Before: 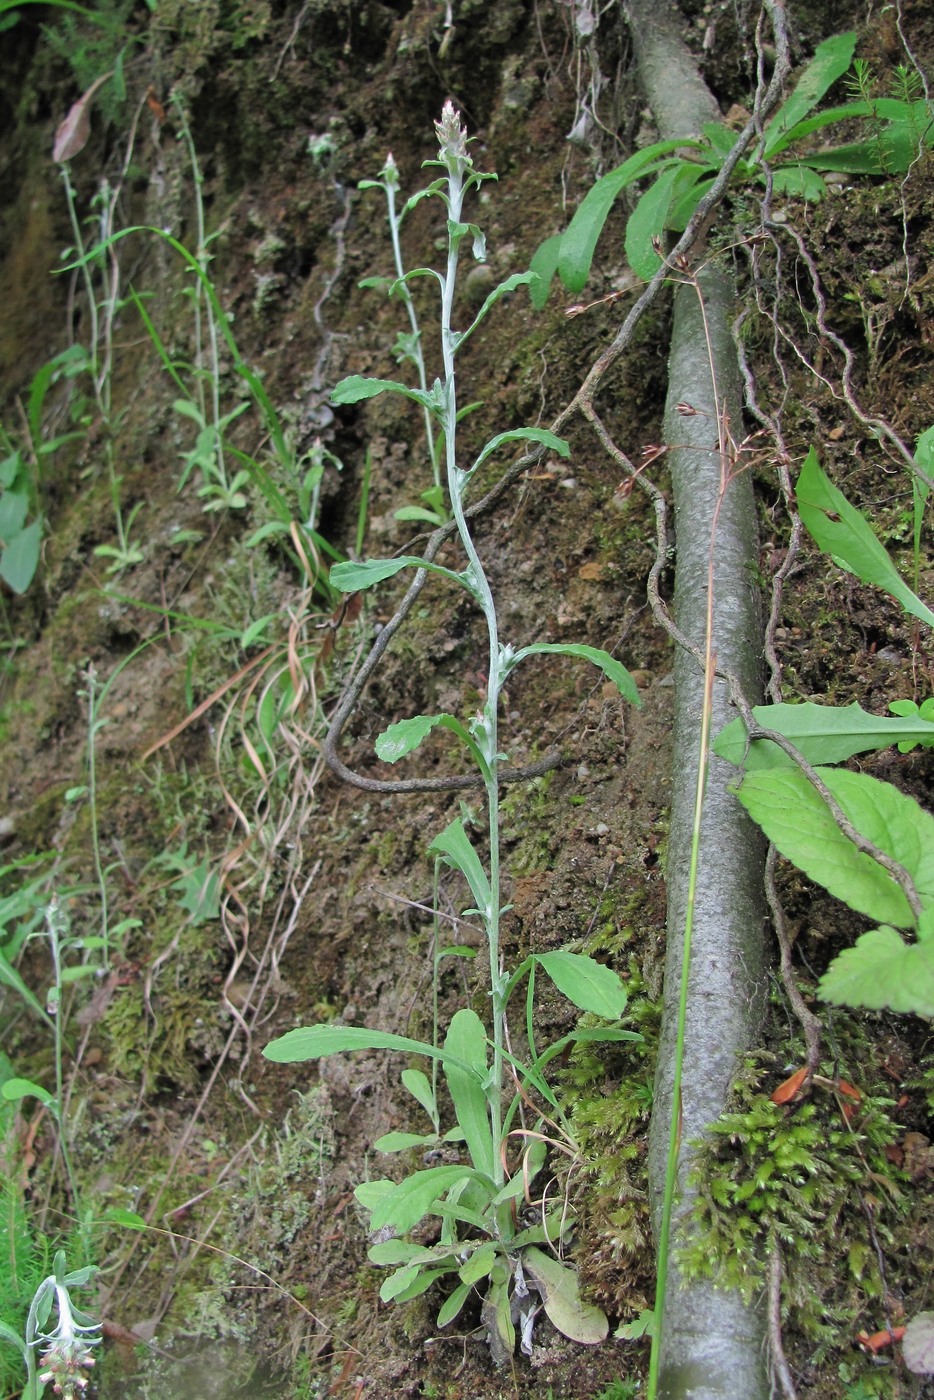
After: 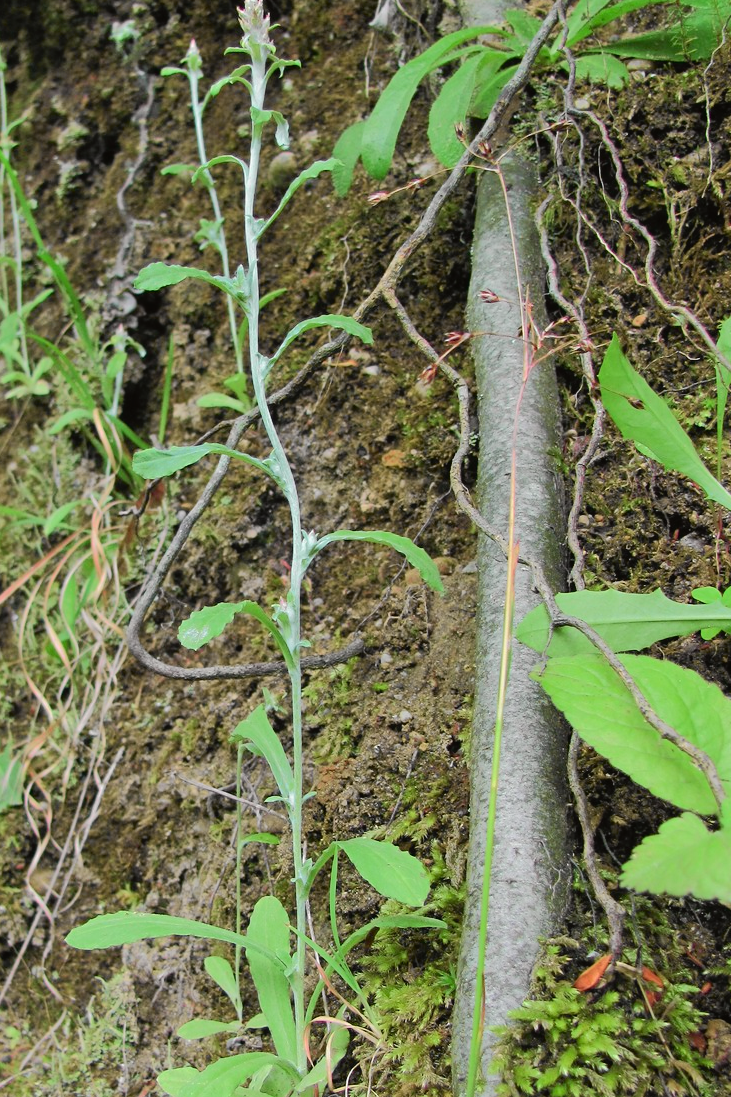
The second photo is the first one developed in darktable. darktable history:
crop and rotate: left 21.136%, top 8.084%, right 0.496%, bottom 13.539%
tone curve: curves: ch0 [(0, 0.019) (0.066, 0.054) (0.184, 0.184) (0.369, 0.417) (0.501, 0.586) (0.617, 0.71) (0.743, 0.787) (0.997, 0.997)]; ch1 [(0, 0) (0.187, 0.156) (0.388, 0.372) (0.437, 0.428) (0.474, 0.472) (0.499, 0.5) (0.521, 0.514) (0.548, 0.567) (0.6, 0.629) (0.82, 0.831) (1, 1)]; ch2 [(0, 0) (0.234, 0.227) (0.352, 0.372) (0.459, 0.484) (0.5, 0.505) (0.518, 0.516) (0.529, 0.541) (0.56, 0.594) (0.607, 0.644) (0.74, 0.771) (0.858, 0.873) (0.999, 0.994)], color space Lab, independent channels, preserve colors none
